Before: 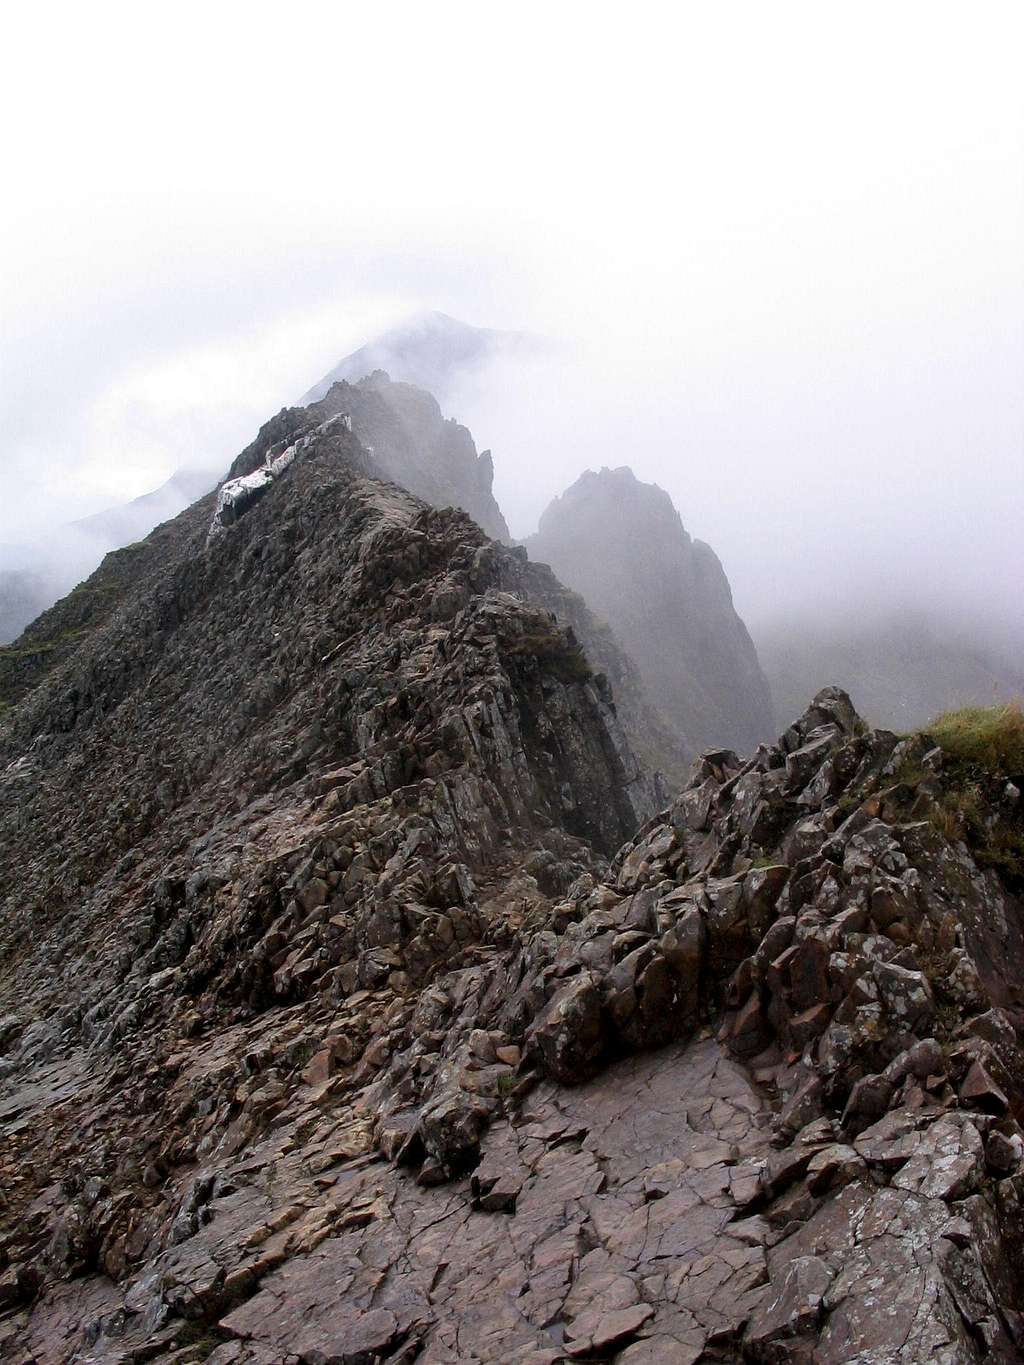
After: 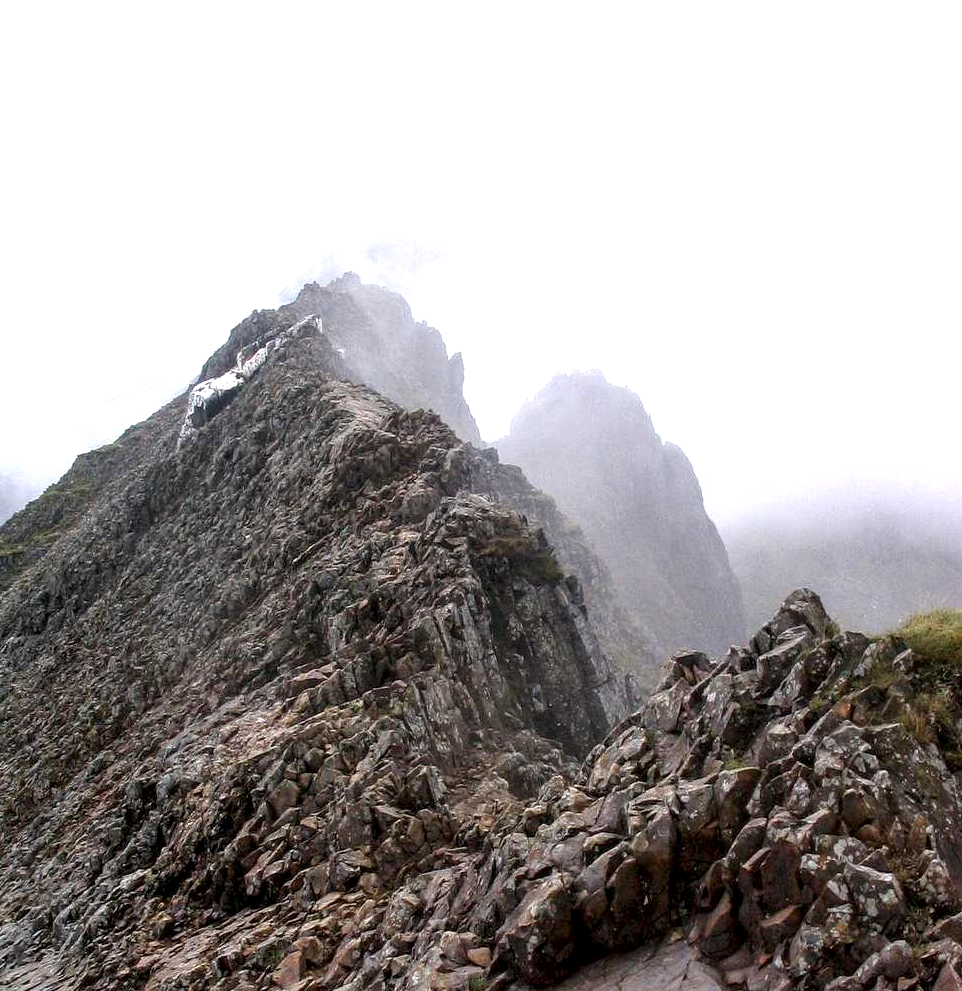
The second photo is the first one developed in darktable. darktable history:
exposure: black level correction 0, exposure 0.695 EV, compensate highlight preservation false
crop: left 2.833%, top 7.199%, right 3.204%, bottom 20.177%
local contrast: on, module defaults
